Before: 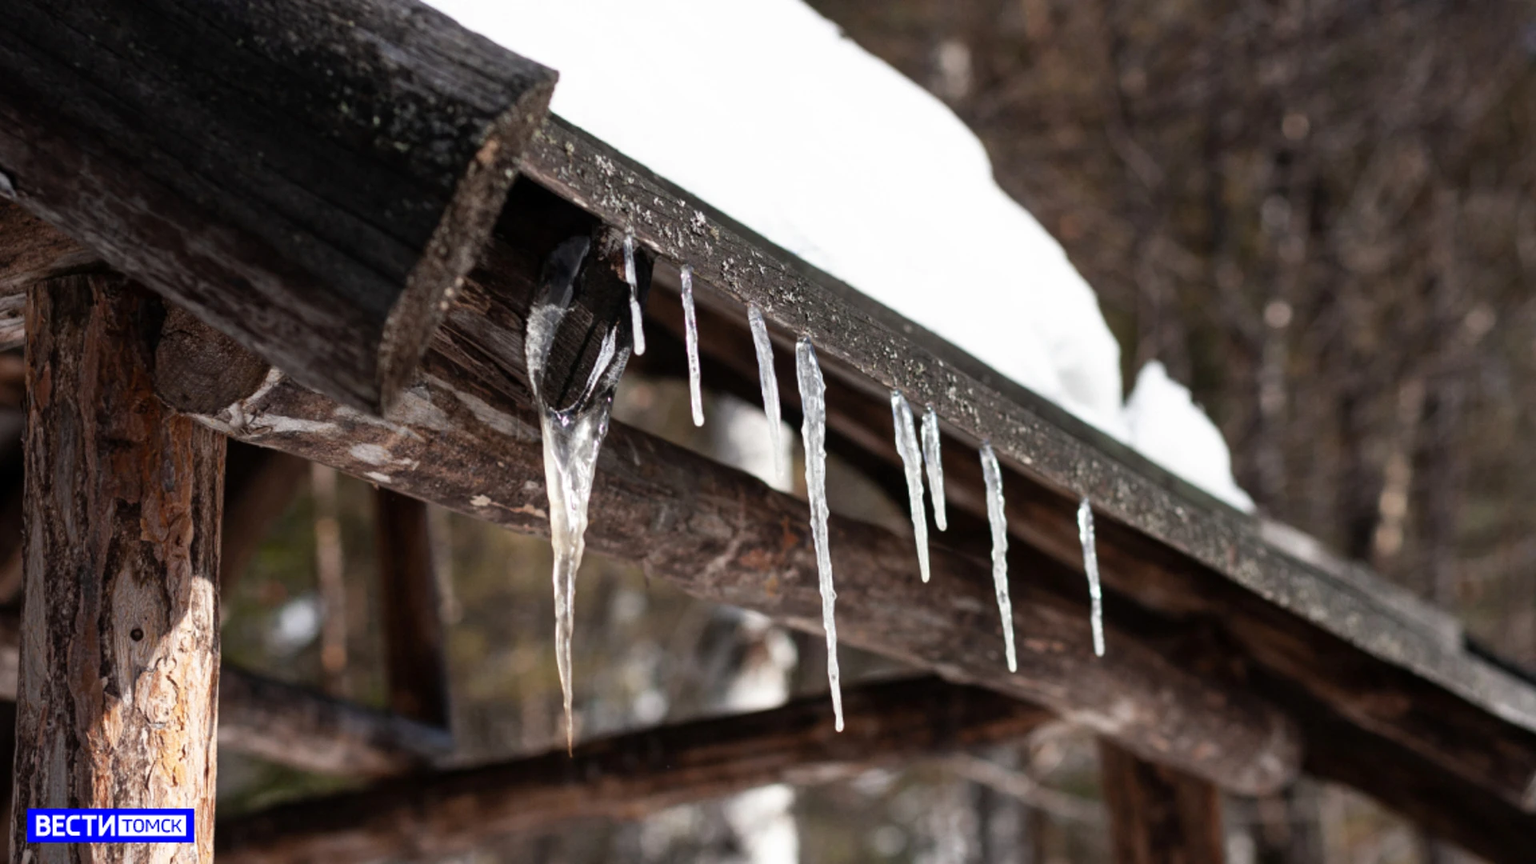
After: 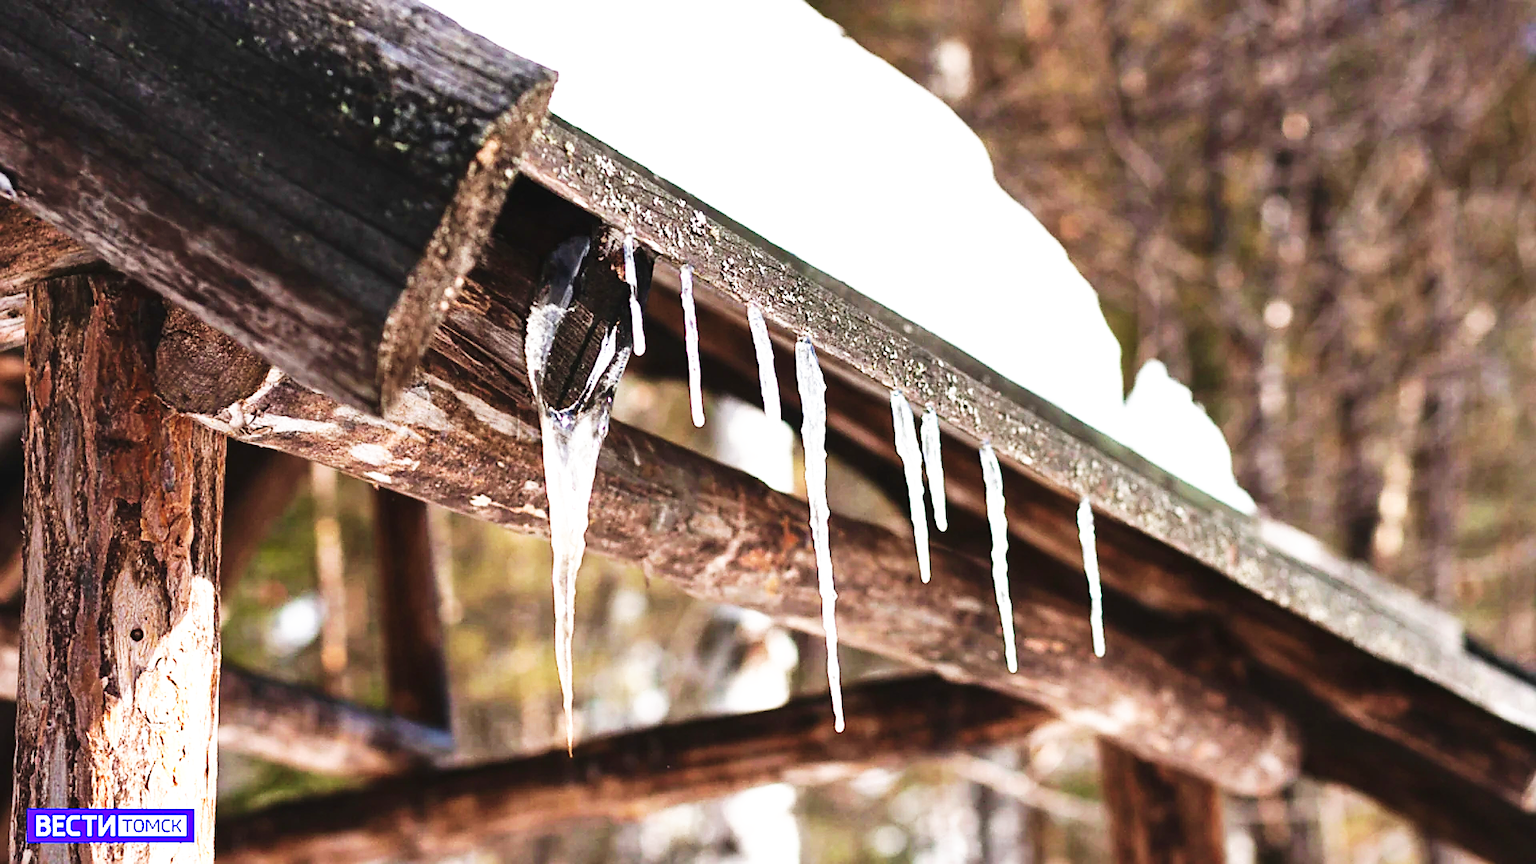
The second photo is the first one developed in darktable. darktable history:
exposure: black level correction -0.005, exposure 0.623 EV, compensate highlight preservation false
shadows and highlights: soften with gaussian
base curve: curves: ch0 [(0, 0) (0.007, 0.004) (0.027, 0.03) (0.046, 0.07) (0.207, 0.54) (0.442, 0.872) (0.673, 0.972) (1, 1)], preserve colors none
velvia: strength 35.91%
sharpen: radius 1.353, amount 1.238, threshold 0.636
